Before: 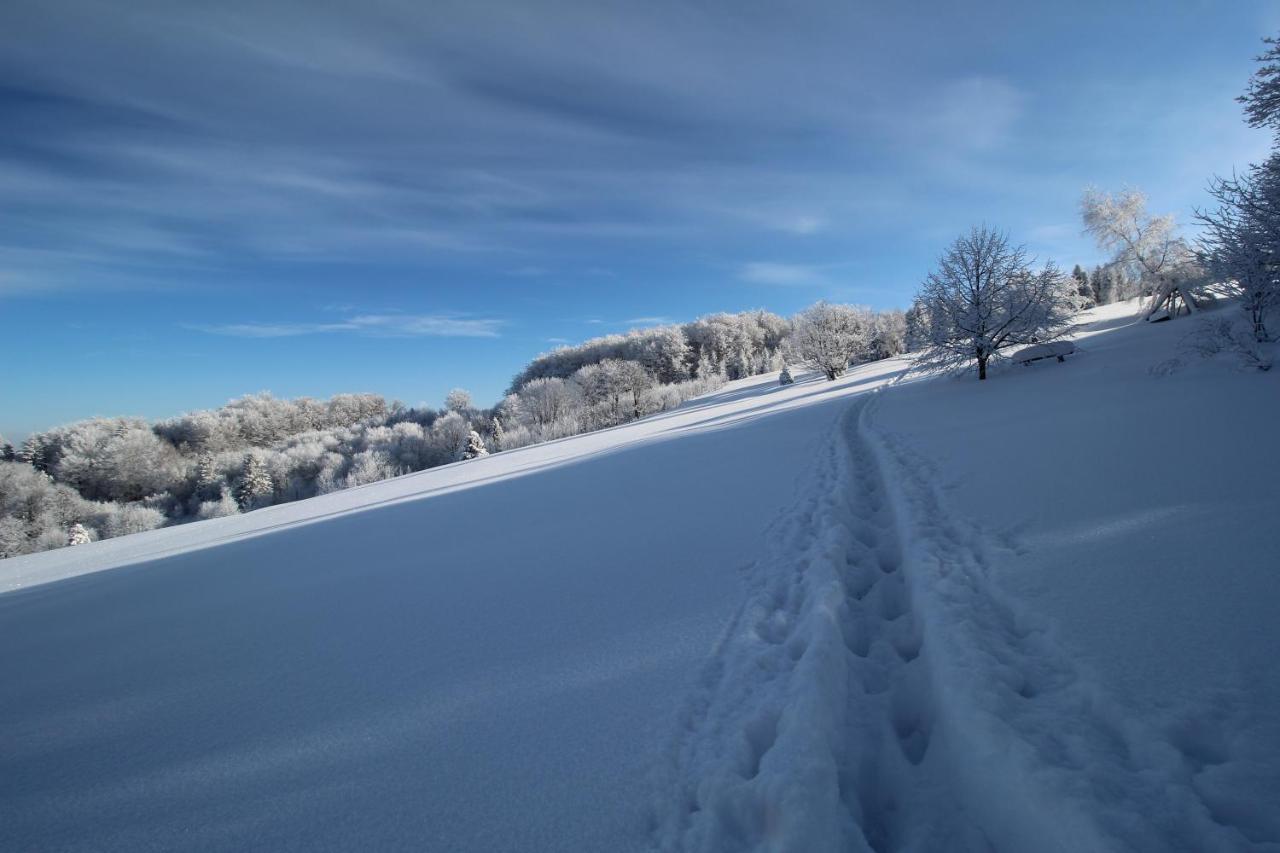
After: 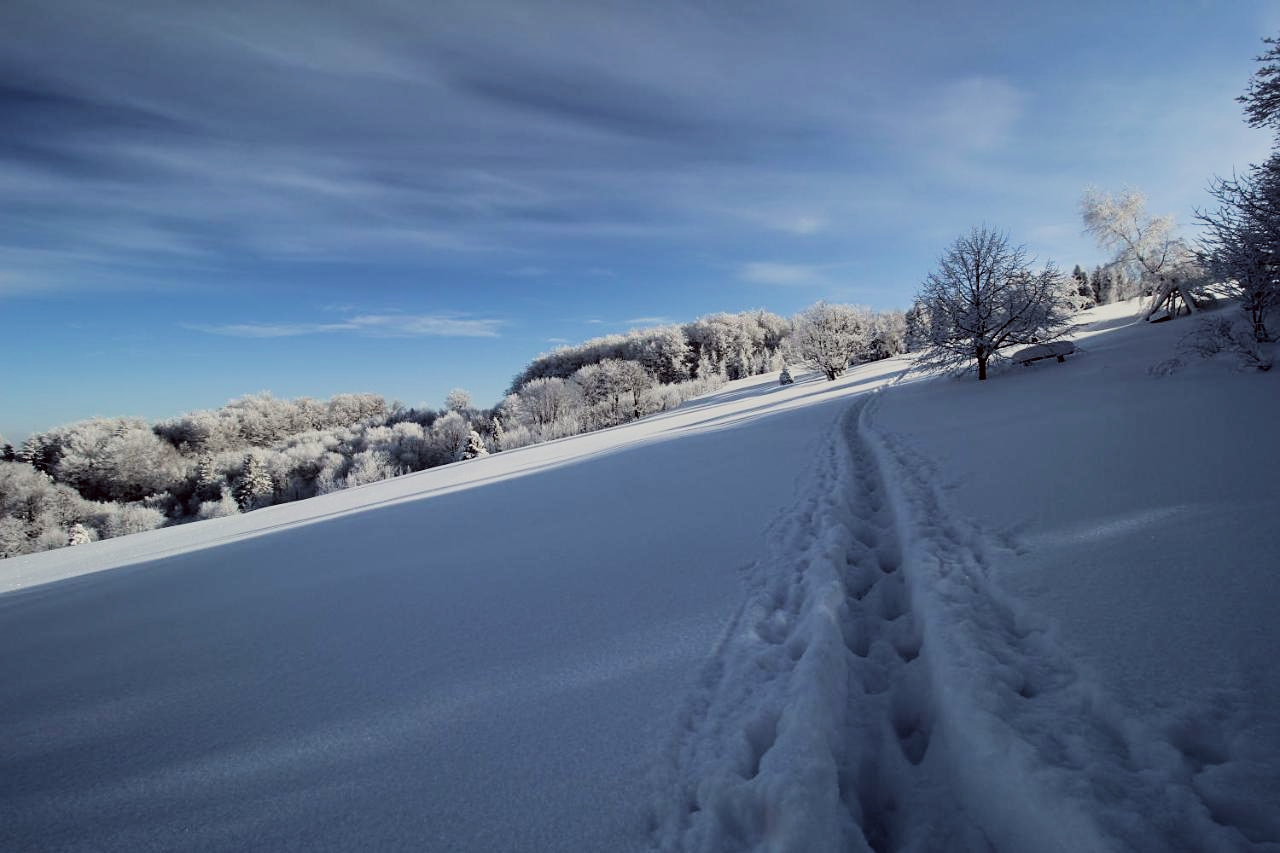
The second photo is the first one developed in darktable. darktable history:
sharpen: amount 0.2
filmic rgb: black relative exposure -5 EV, hardness 2.88, contrast 1.3, highlights saturation mix -30%
color correction: highlights a* -0.95, highlights b* 4.5, shadows a* 3.55
